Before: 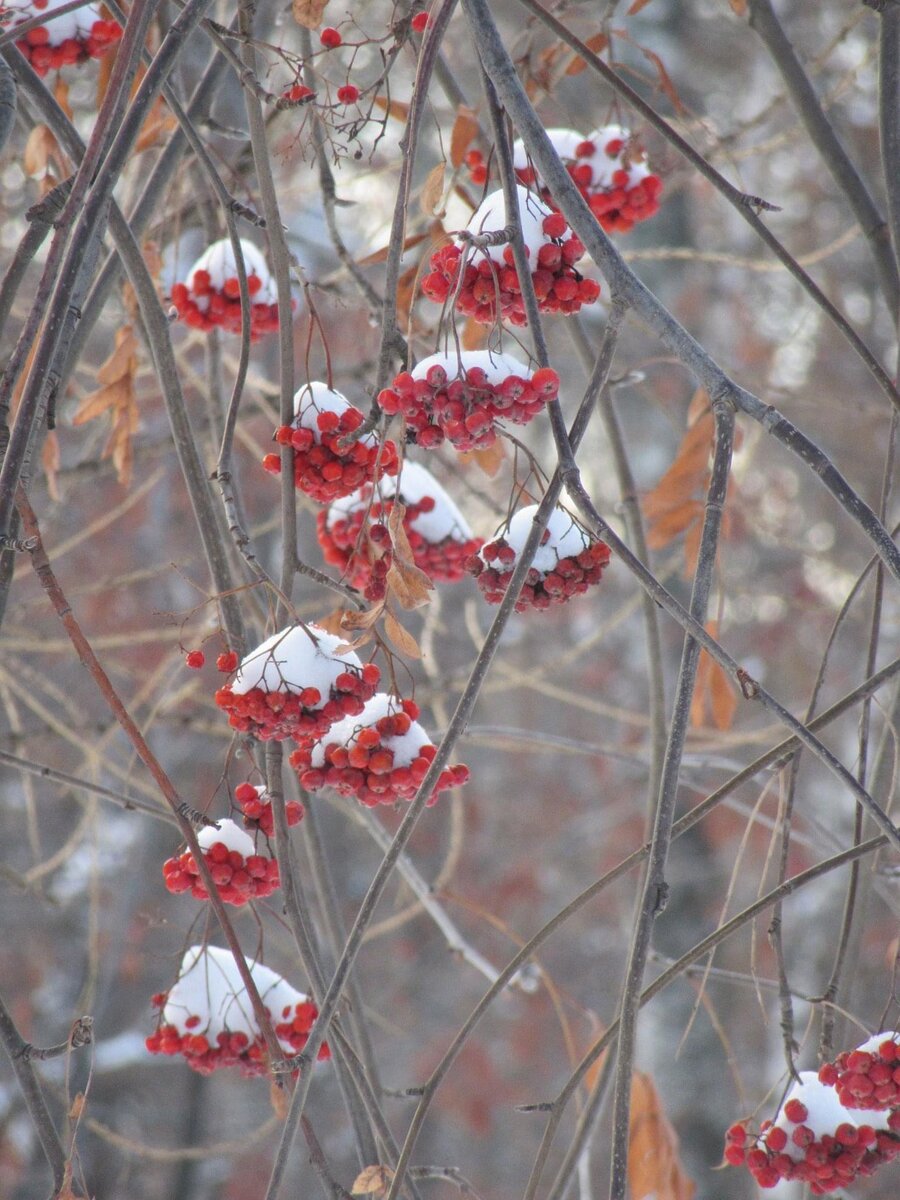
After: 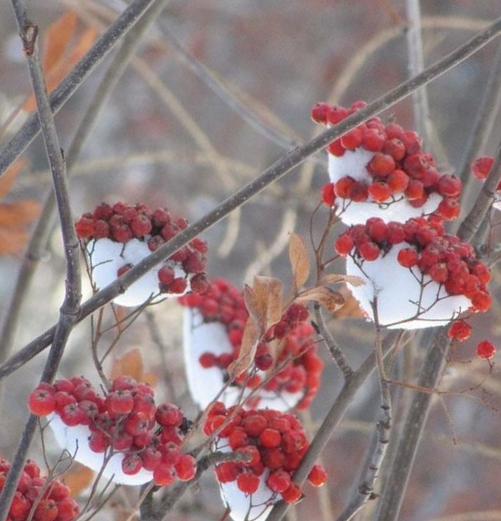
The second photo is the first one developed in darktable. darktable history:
crop and rotate: angle 148.3°, left 9.14%, top 15.598%, right 4.366%, bottom 16.932%
